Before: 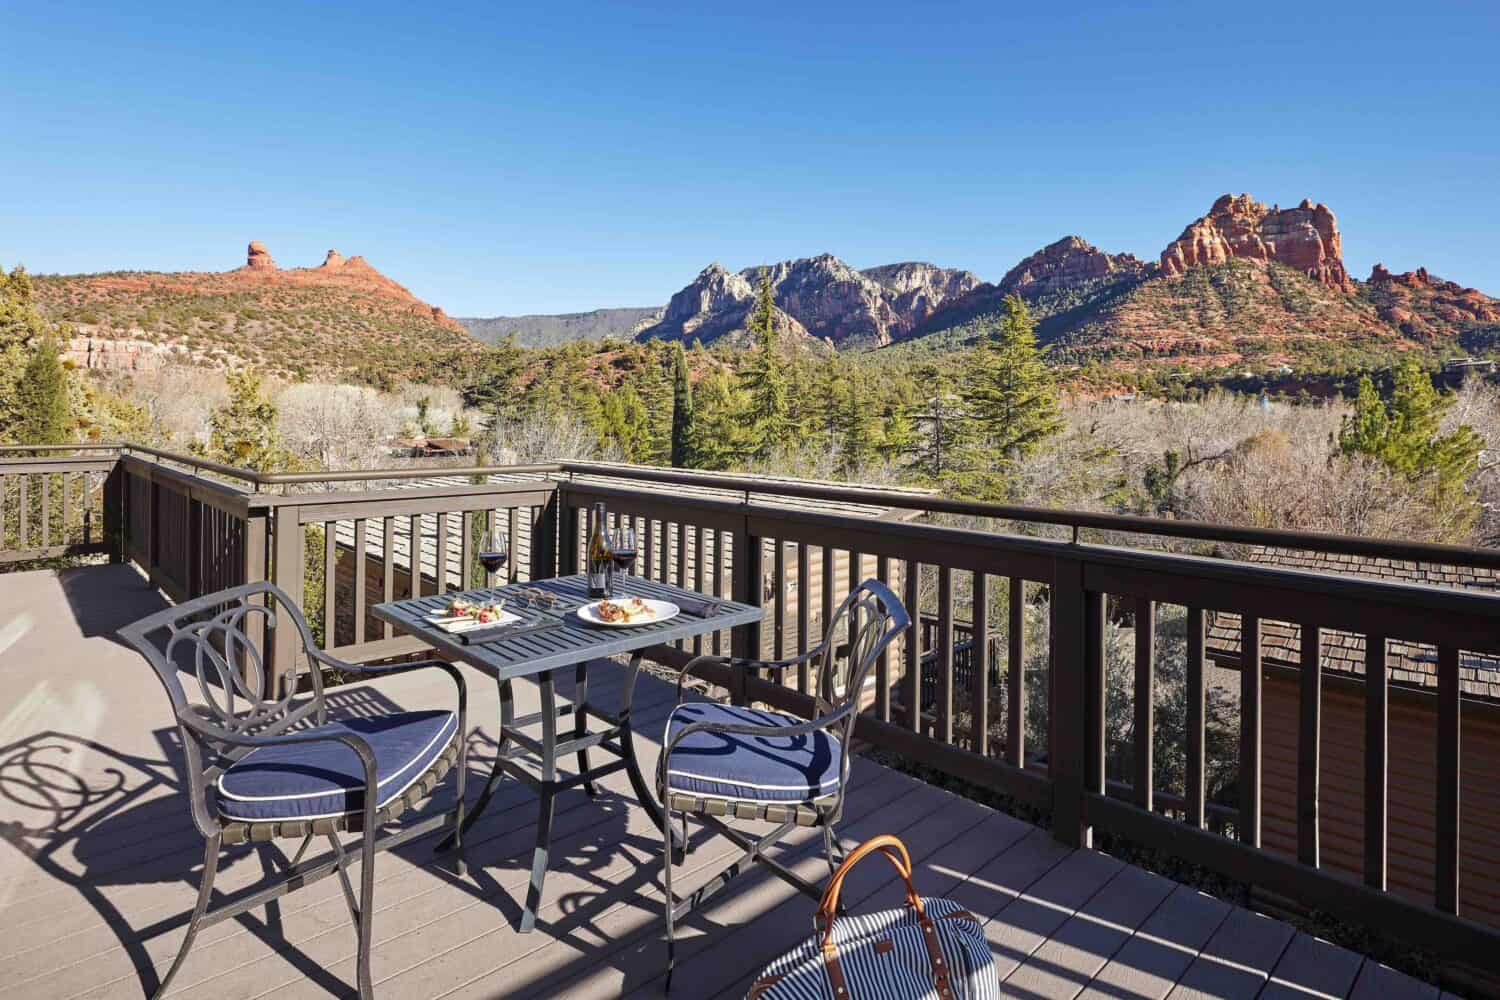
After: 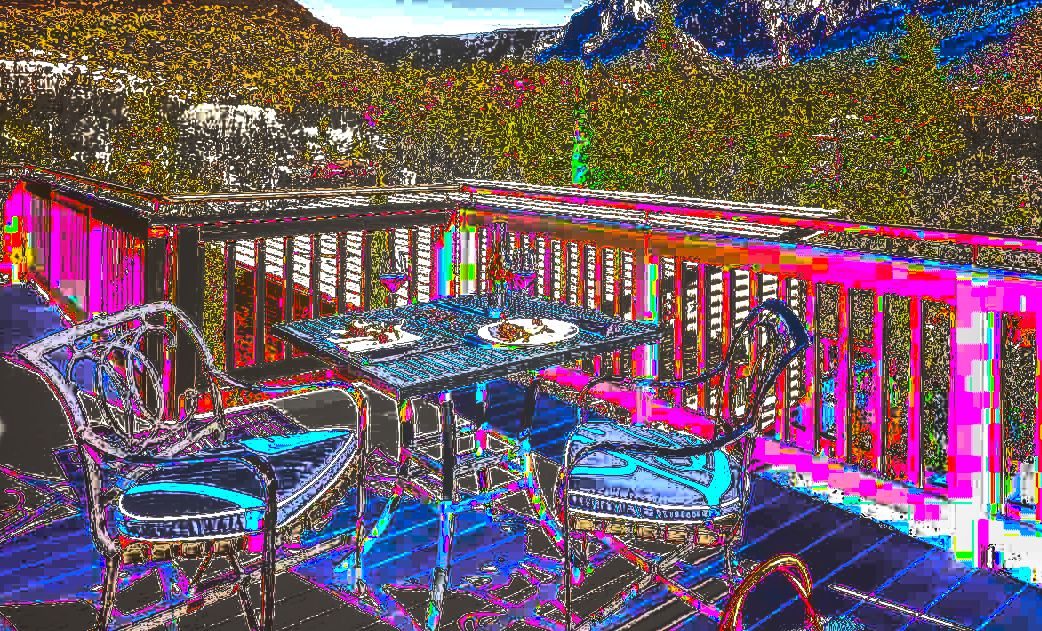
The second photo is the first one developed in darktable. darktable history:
tone curve: curves: ch0 [(0, 0) (0.003, 0.99) (0.011, 0.983) (0.025, 0.934) (0.044, 0.719) (0.069, 0.382) (0.1, 0.204) (0.136, 0.093) (0.177, 0.094) (0.224, 0.093) (0.277, 0.098) (0.335, 0.214) (0.399, 0.616) (0.468, 0.827) (0.543, 0.464) (0.623, 0.145) (0.709, 0.127) (0.801, 0.187) (0.898, 0.203) (1, 1)], color space Lab, linked channels, preserve colors none
tone equalizer: mask exposure compensation -0.5 EV
crop: left 6.698%, top 28.086%, right 23.773%, bottom 8.749%
local contrast: on, module defaults
exposure: exposure 0.173 EV, compensate exposure bias true, compensate highlight preservation false
contrast brightness saturation: contrast 0.13, brightness -0.225, saturation 0.136
sharpen: on, module defaults
color balance rgb: perceptual saturation grading › global saturation 9.928%, perceptual brilliance grading › highlights 8.58%, perceptual brilliance grading › mid-tones 3.473%, perceptual brilliance grading › shadows 1.57%, global vibrance 41.601%
